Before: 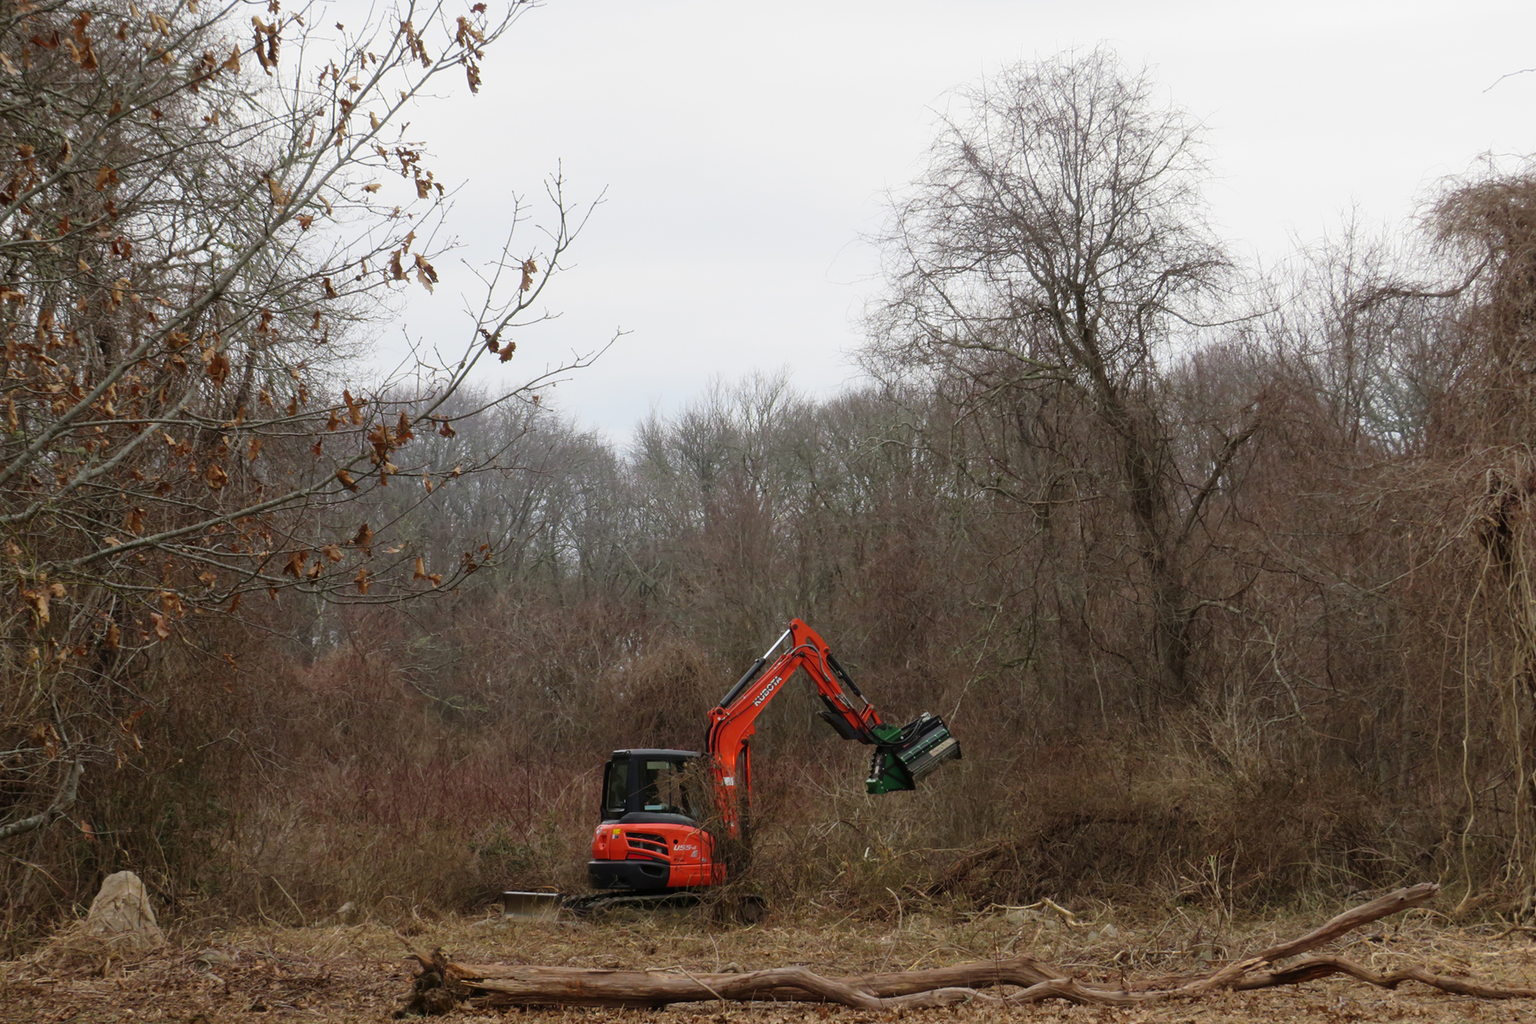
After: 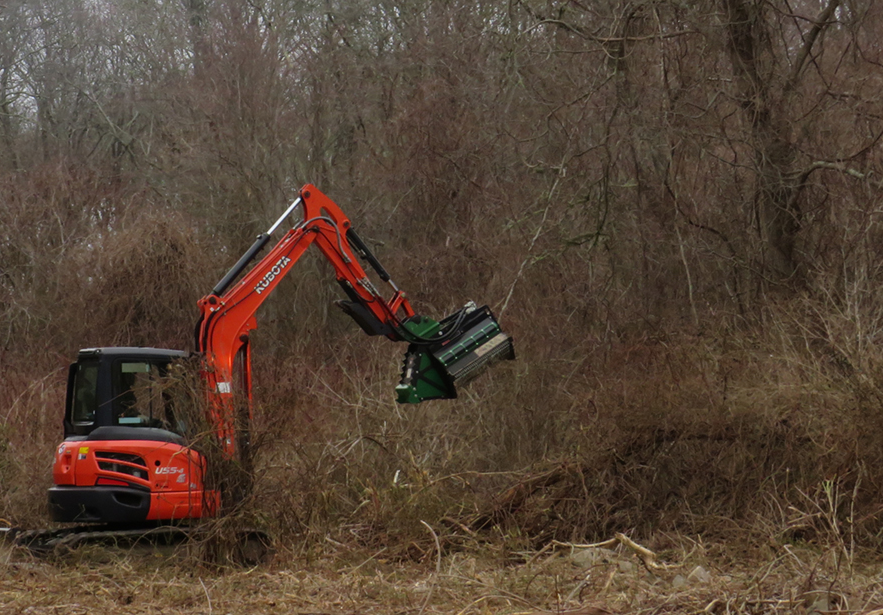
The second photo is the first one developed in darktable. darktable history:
crop: left 35.802%, top 46.05%, right 18.207%, bottom 5.87%
